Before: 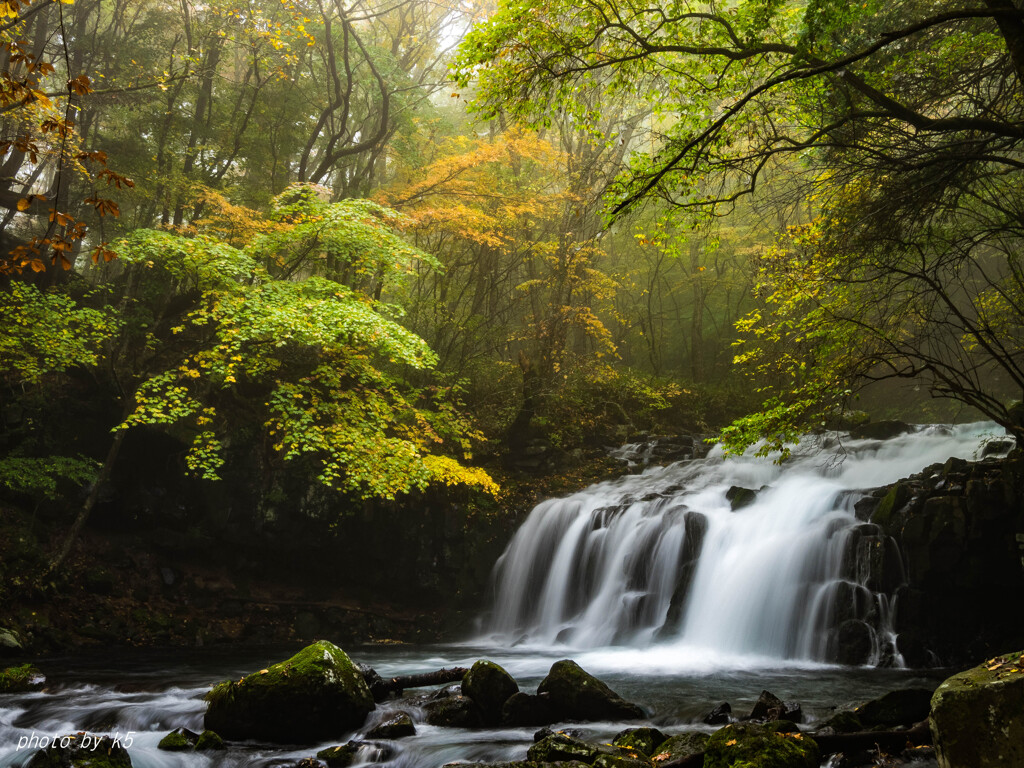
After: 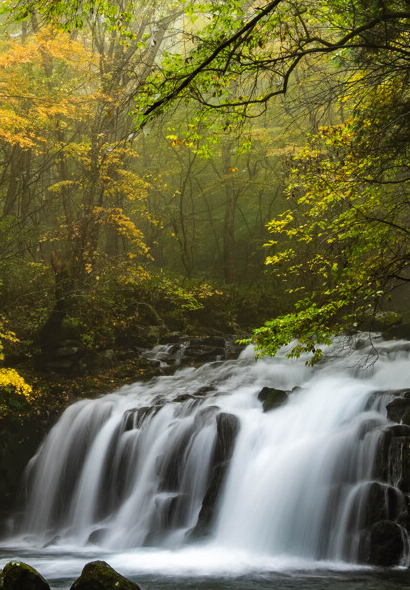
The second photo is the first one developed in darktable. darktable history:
crop: left 45.706%, top 12.998%, right 14.185%, bottom 10.084%
